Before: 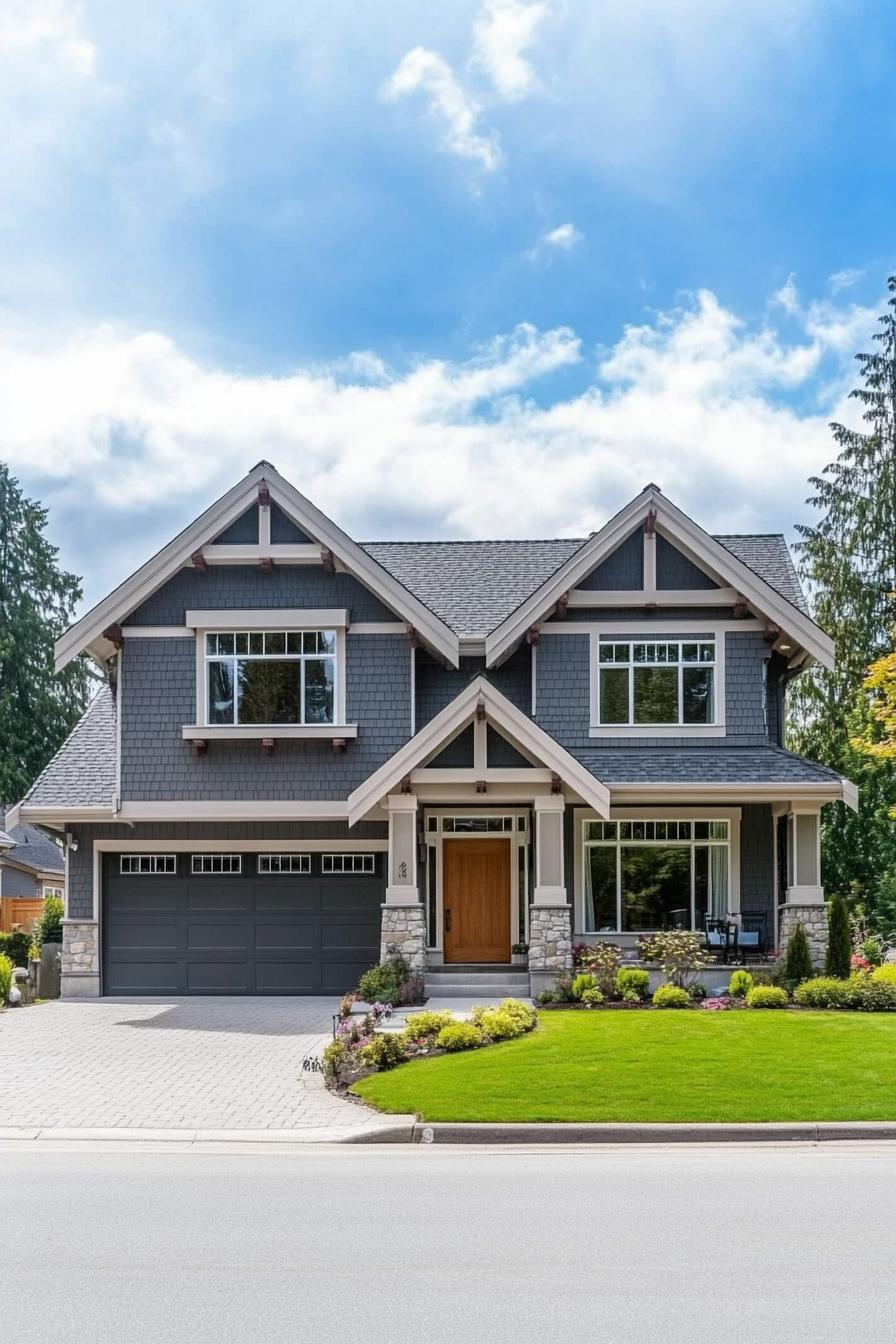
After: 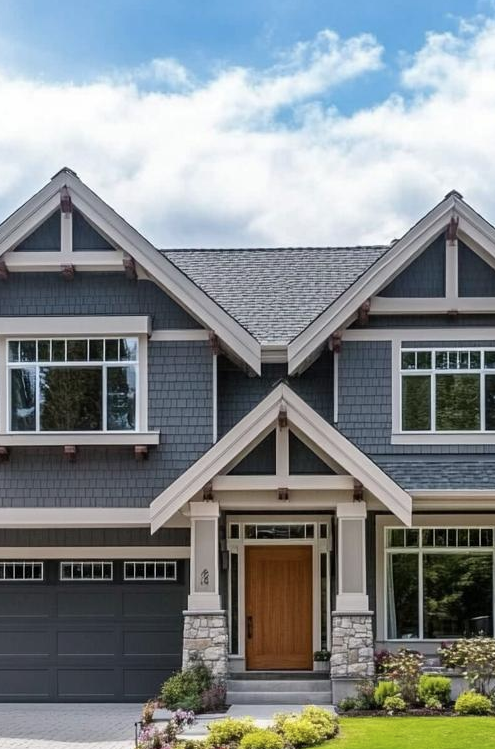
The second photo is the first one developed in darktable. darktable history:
crop and rotate: left 22.12%, top 21.865%, right 22.557%, bottom 22.404%
contrast brightness saturation: saturation -0.088
